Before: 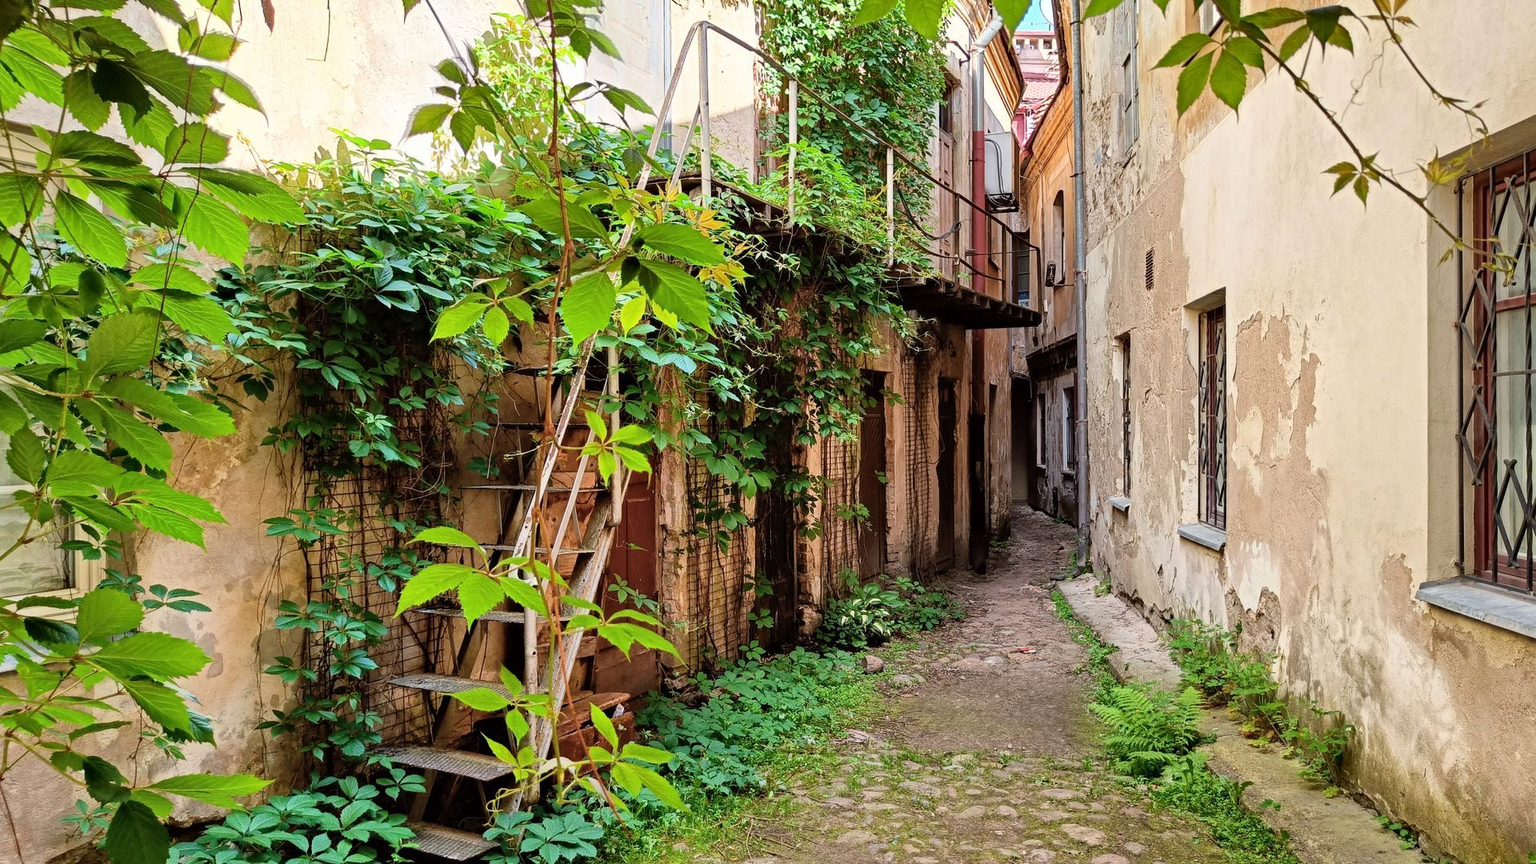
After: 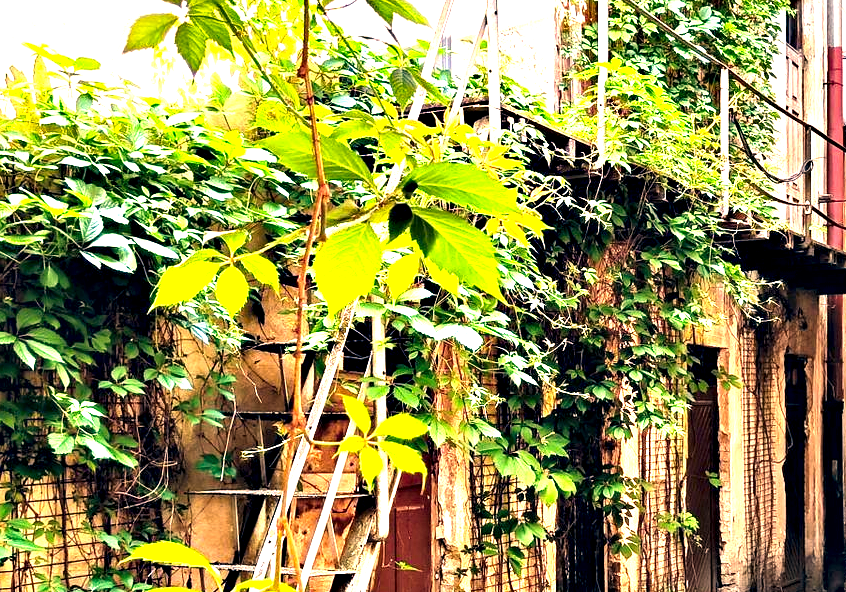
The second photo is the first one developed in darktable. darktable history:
exposure: black level correction 0, exposure 1.675 EV, compensate exposure bias true, compensate highlight preservation false
contrast equalizer: octaves 7, y [[0.6 ×6], [0.55 ×6], [0 ×6], [0 ×6], [0 ×6]]
crop: left 20.248%, top 10.86%, right 35.675%, bottom 34.321%
color correction: highlights a* 10.32, highlights b* 14.66, shadows a* -9.59, shadows b* -15.02
